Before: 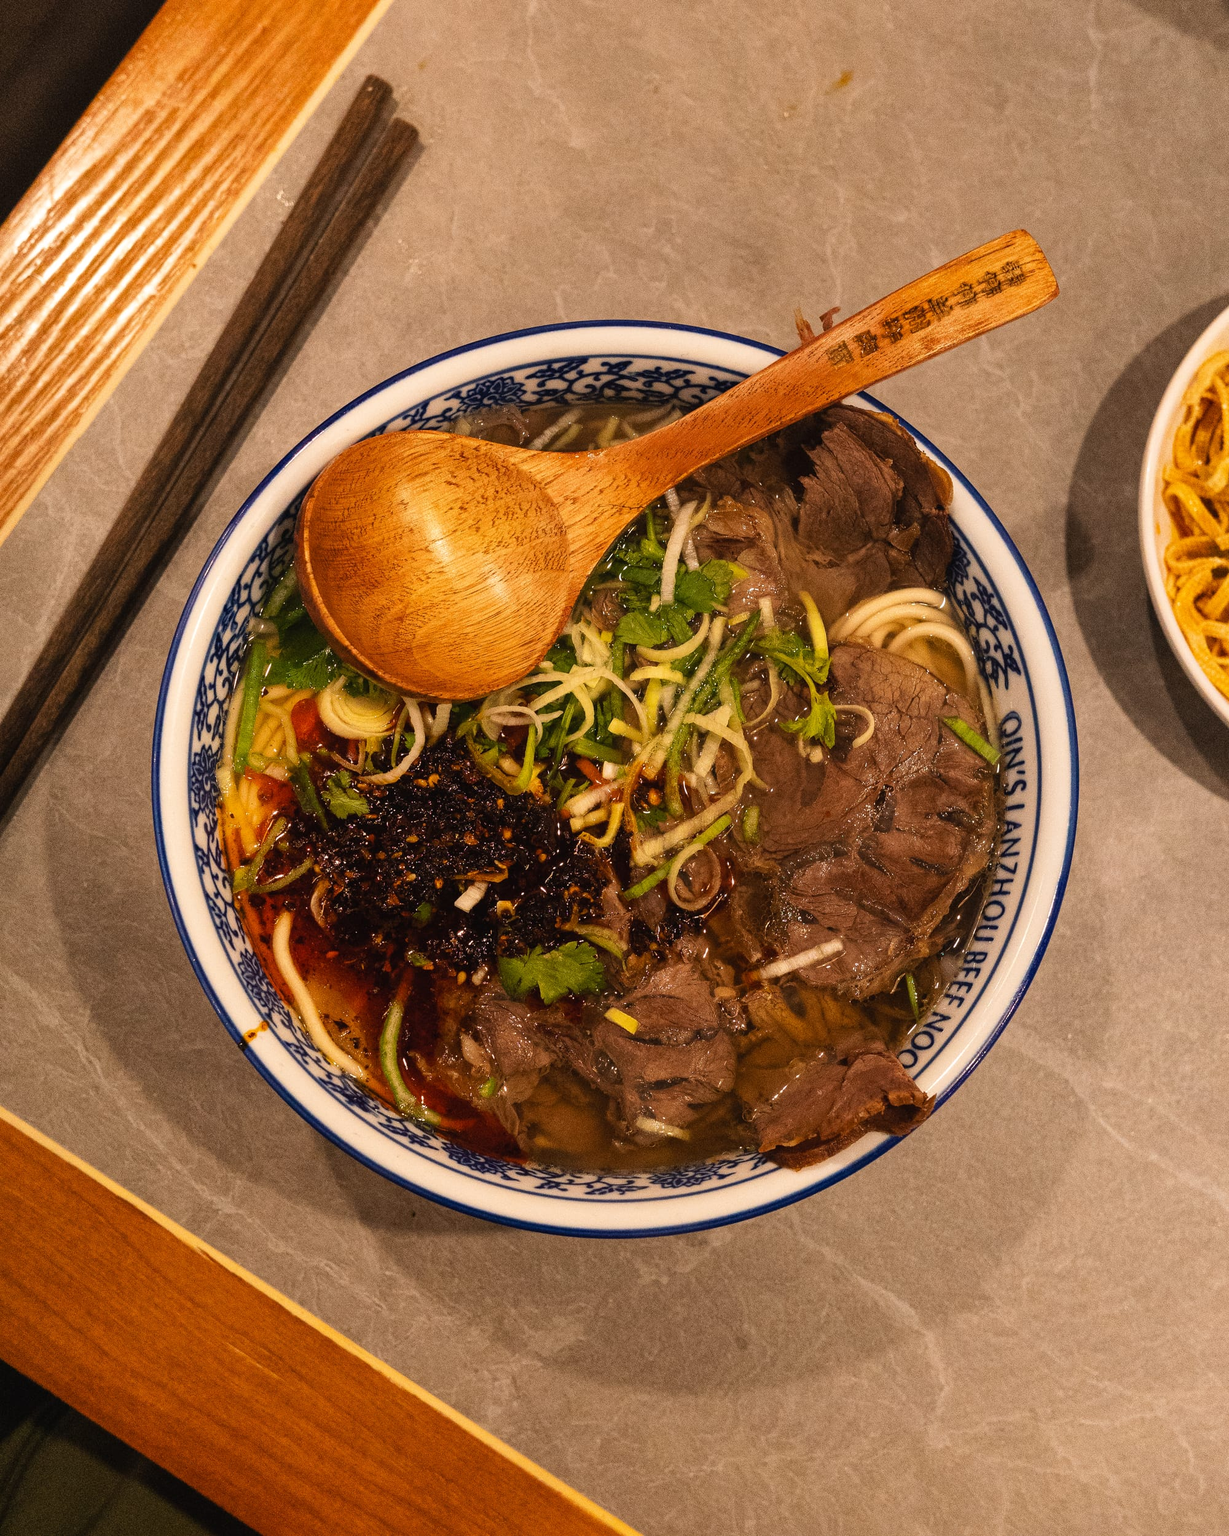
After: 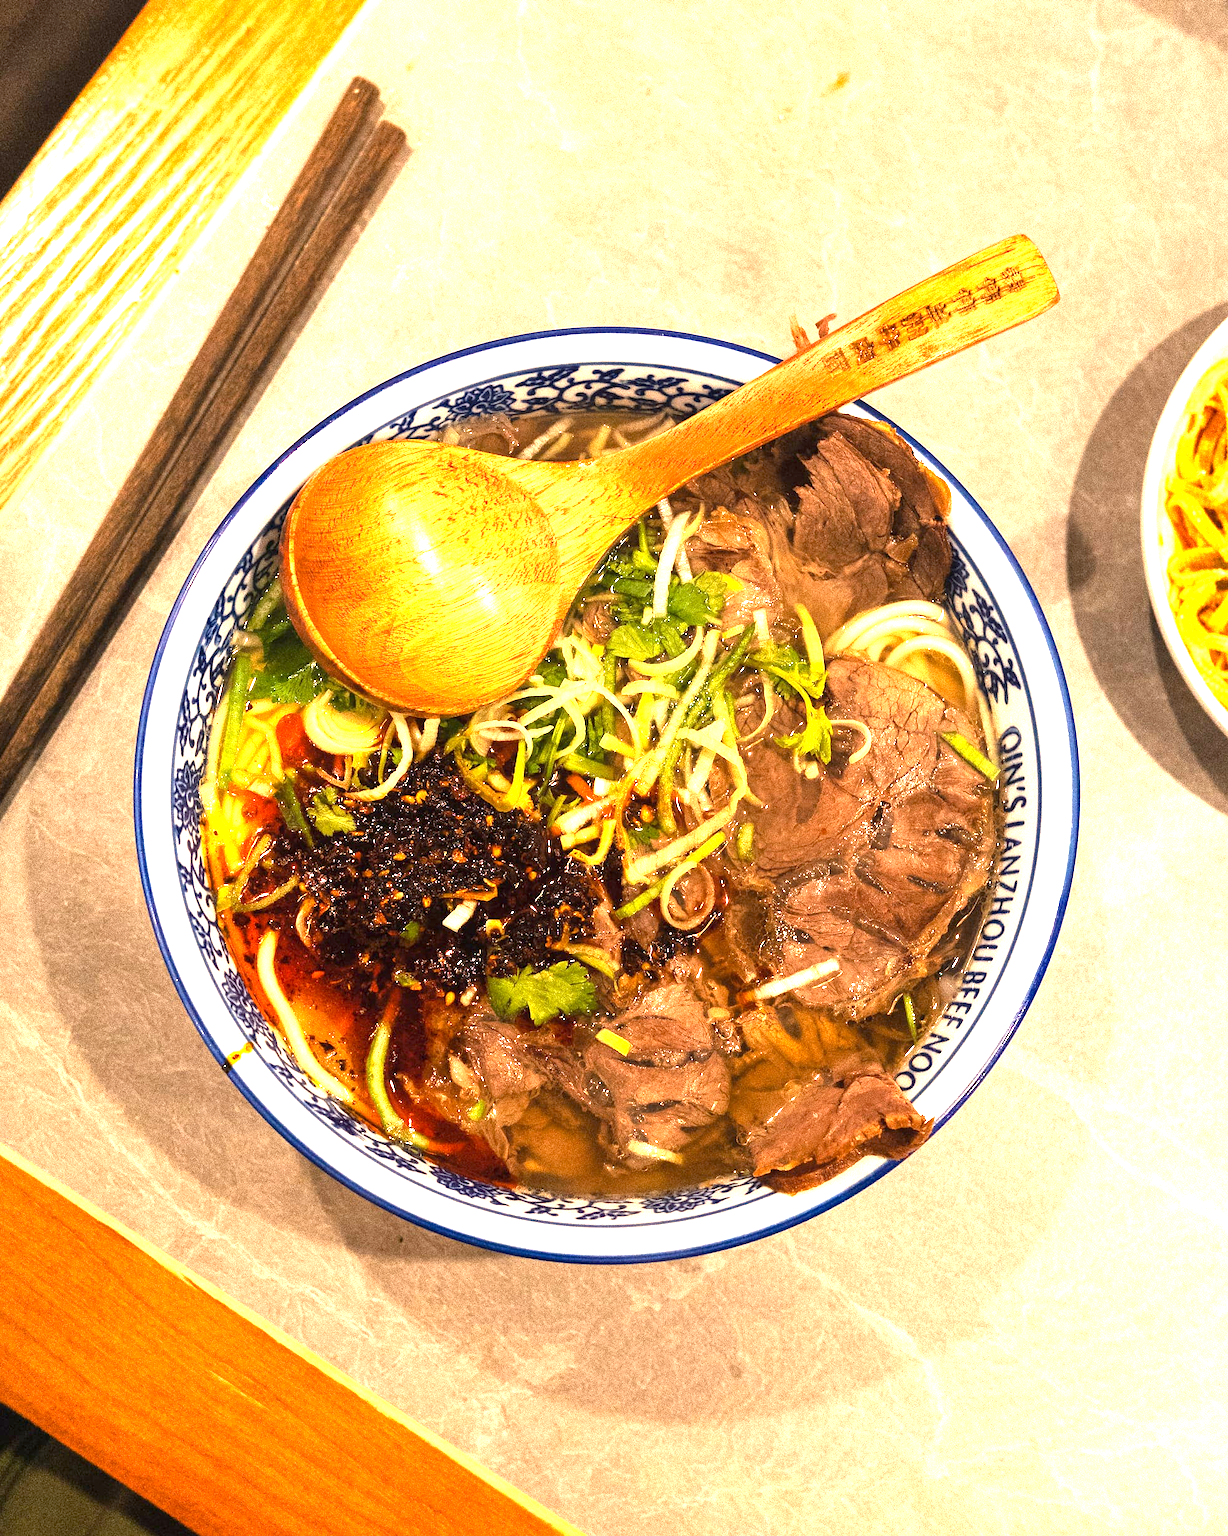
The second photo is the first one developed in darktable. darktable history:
white balance: red 0.978, blue 0.999
crop: left 1.743%, right 0.268%, bottom 2.011%
exposure: black level correction 0.001, exposure 2 EV, compensate highlight preservation false
